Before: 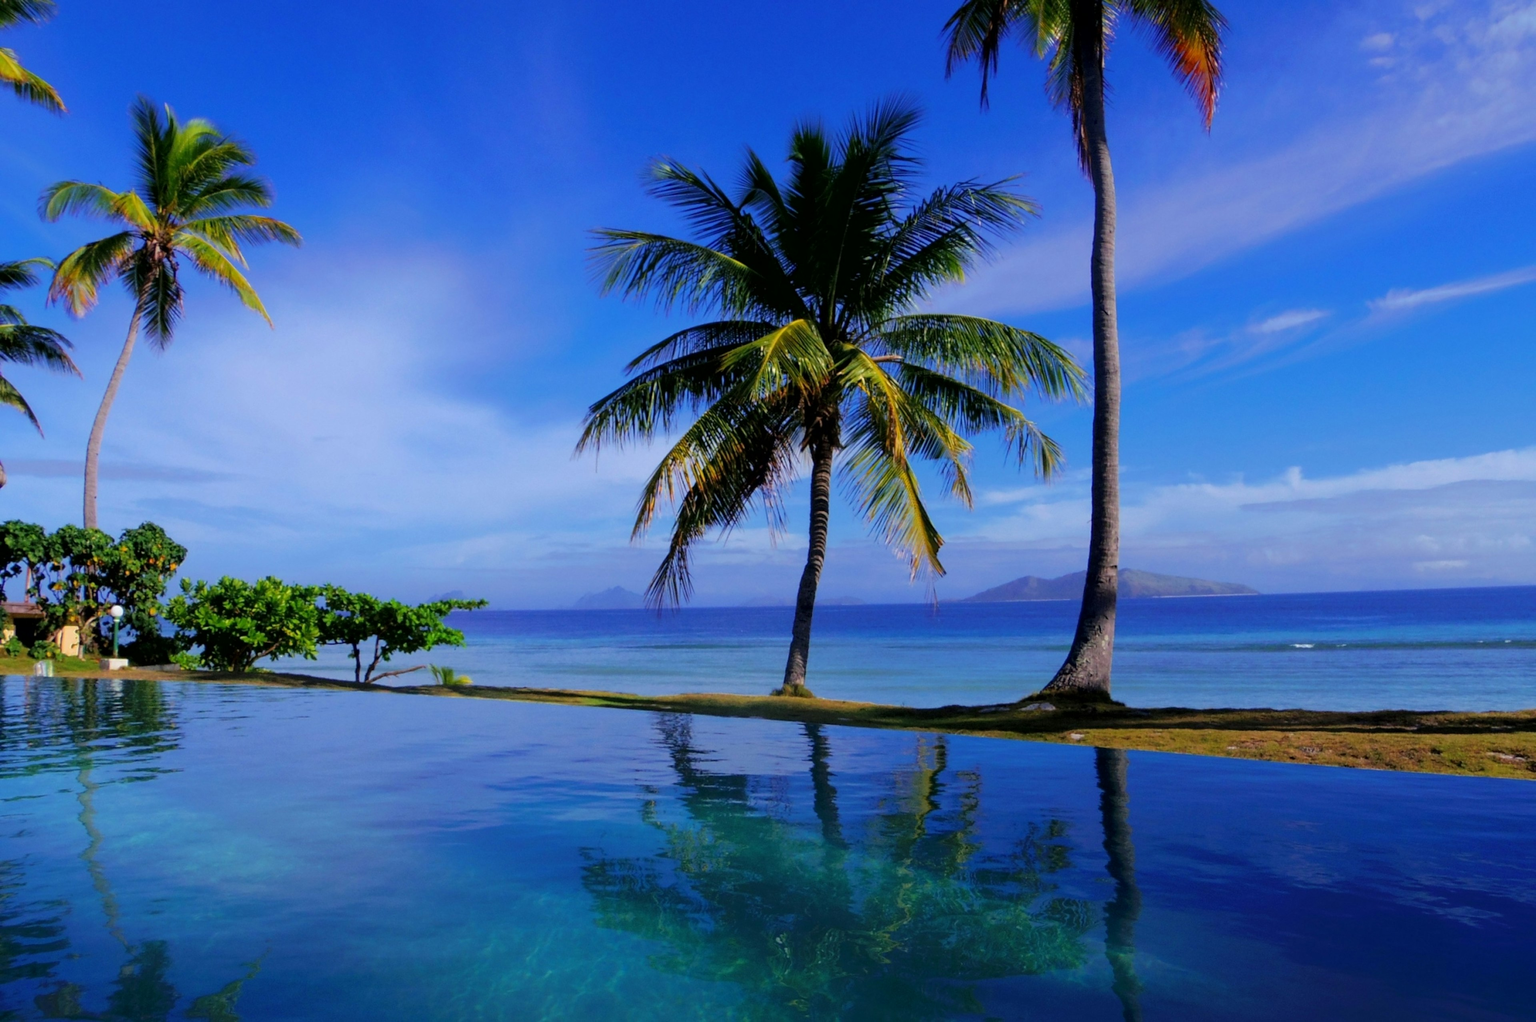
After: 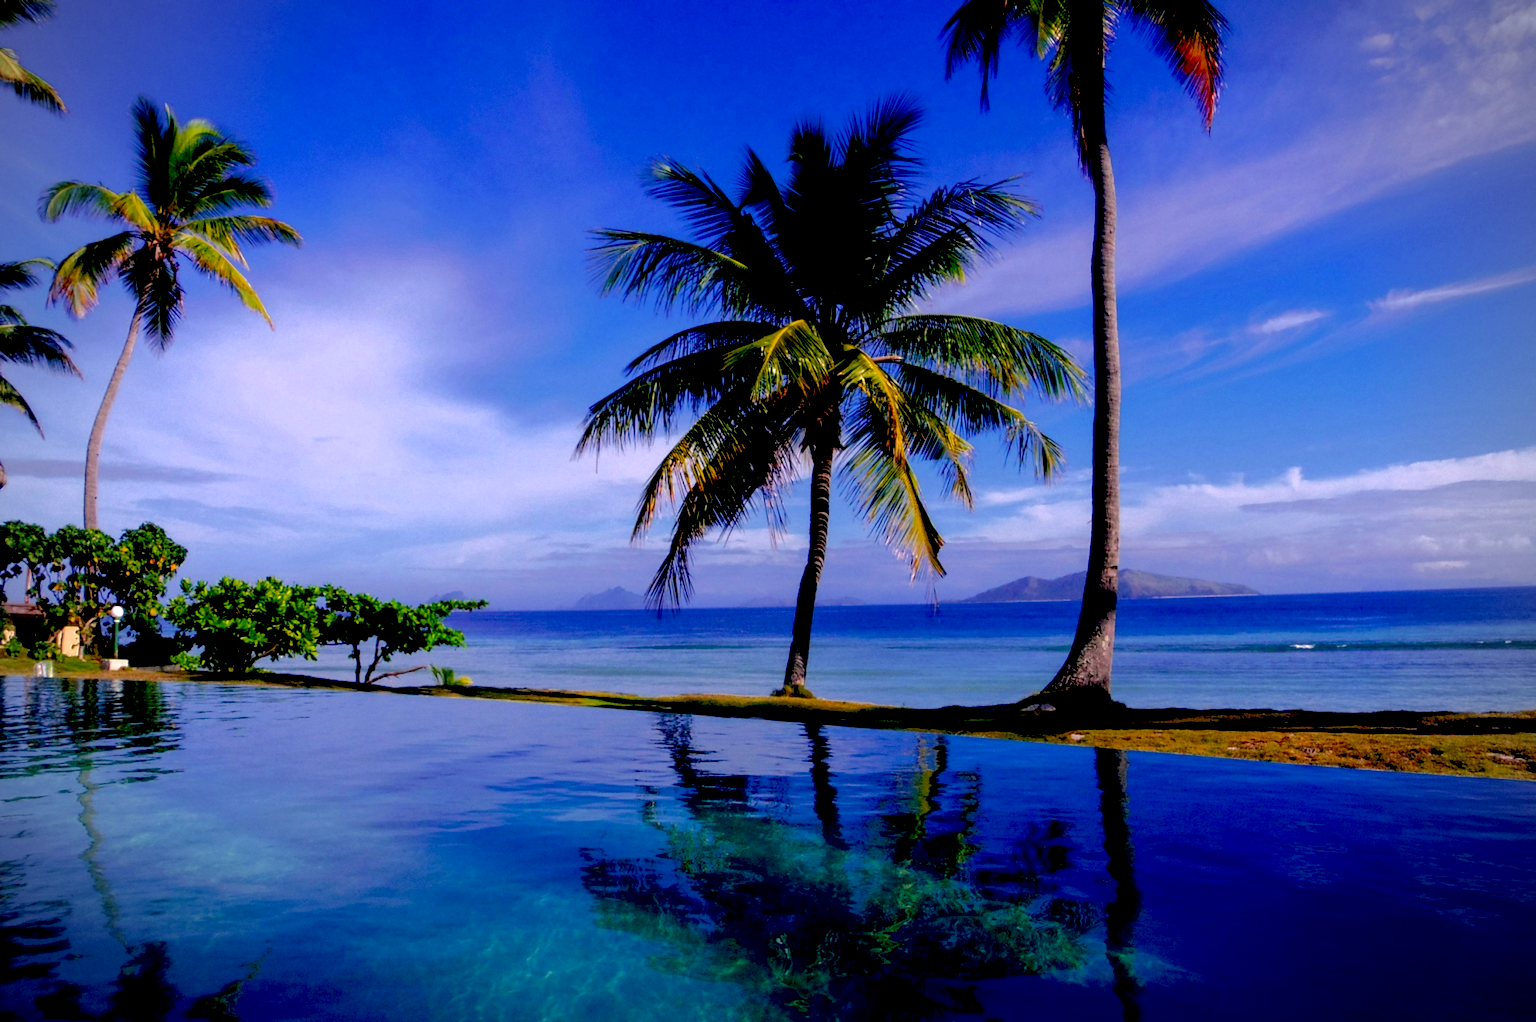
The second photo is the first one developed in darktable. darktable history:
color correction #1: highlights a* 3.84, highlights b* 5.07
tone curve: curves: ch0 [(0, 0) (0.568, 0.517) (0.8, 0.717) (1, 1)]
vignetting: on, module defaults
exposure: black level correction 0.04, exposure 0.5 EV, compensate highlight preservation false
local contrast: highlights 83%, shadows 81%
color correction: highlights a* 12.23, highlights b* 5.41
